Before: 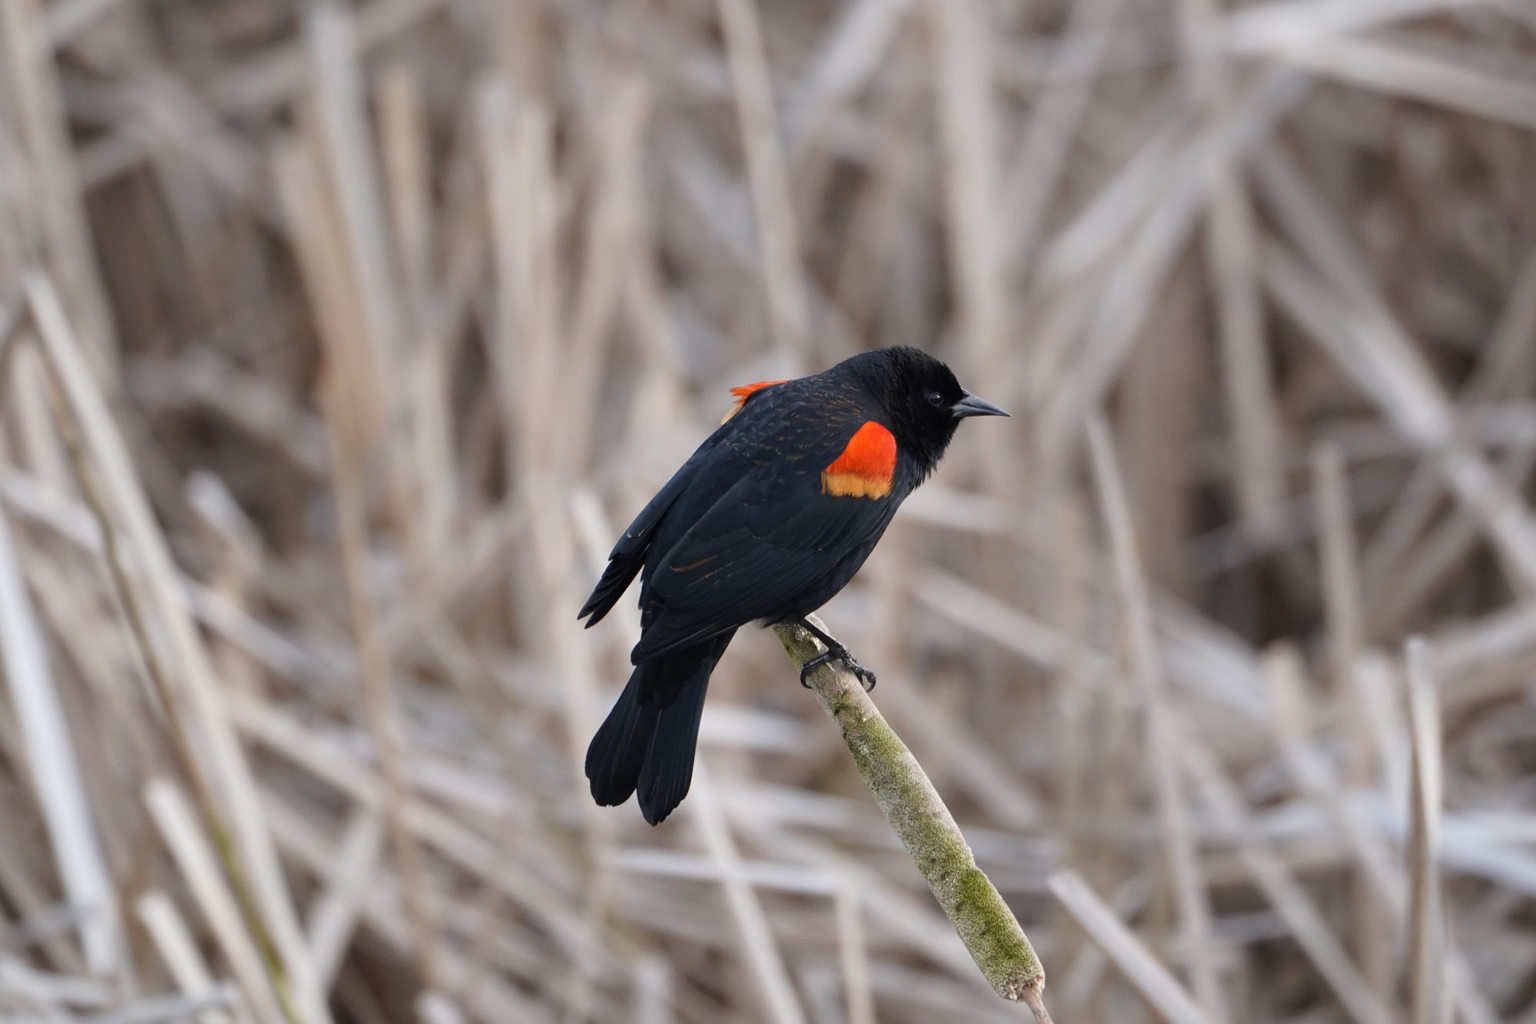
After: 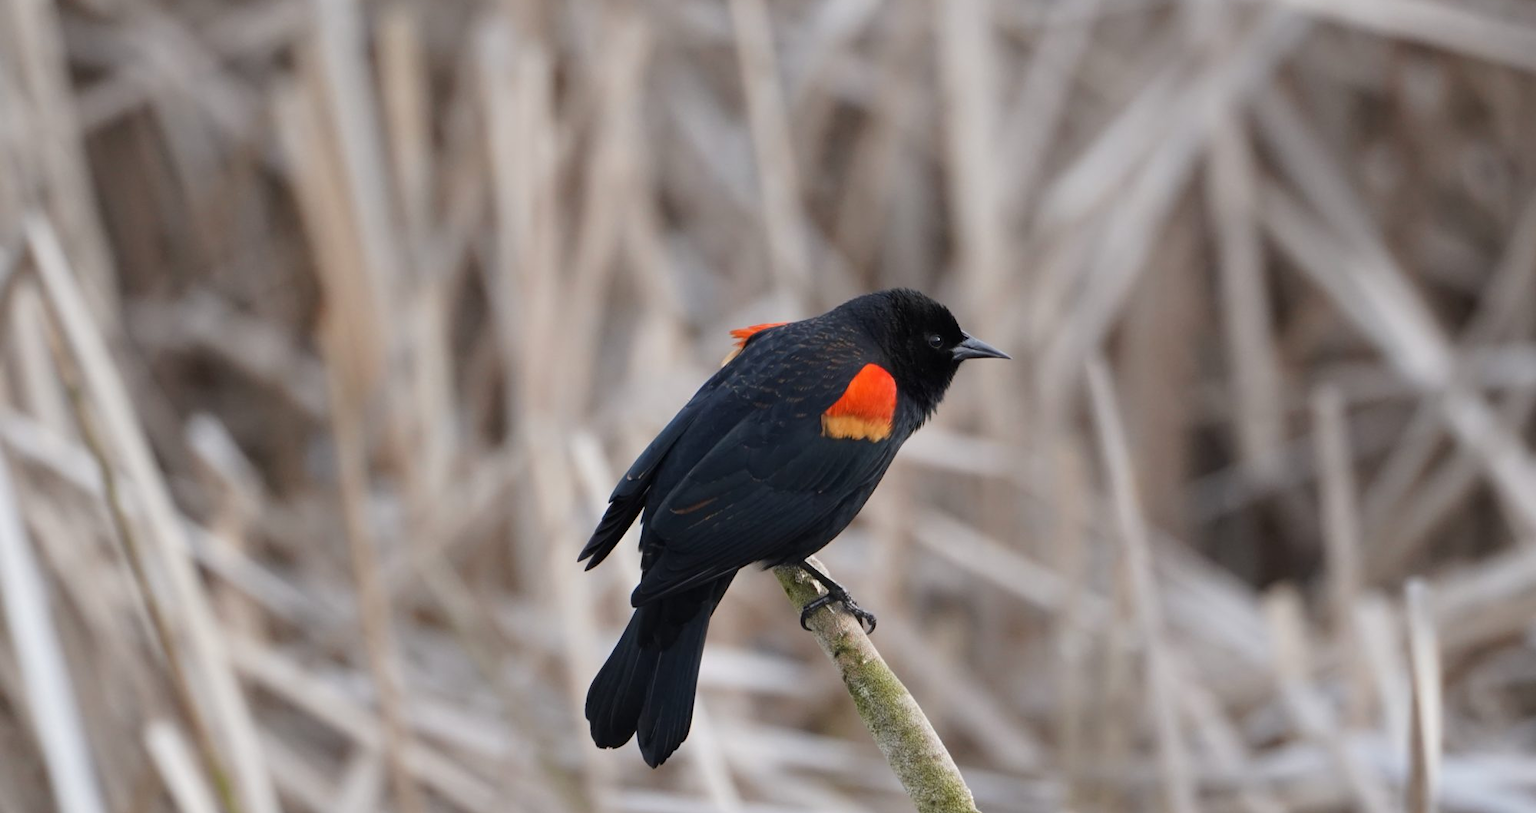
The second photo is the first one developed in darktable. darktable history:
crop and rotate: top 5.651%, bottom 14.882%
